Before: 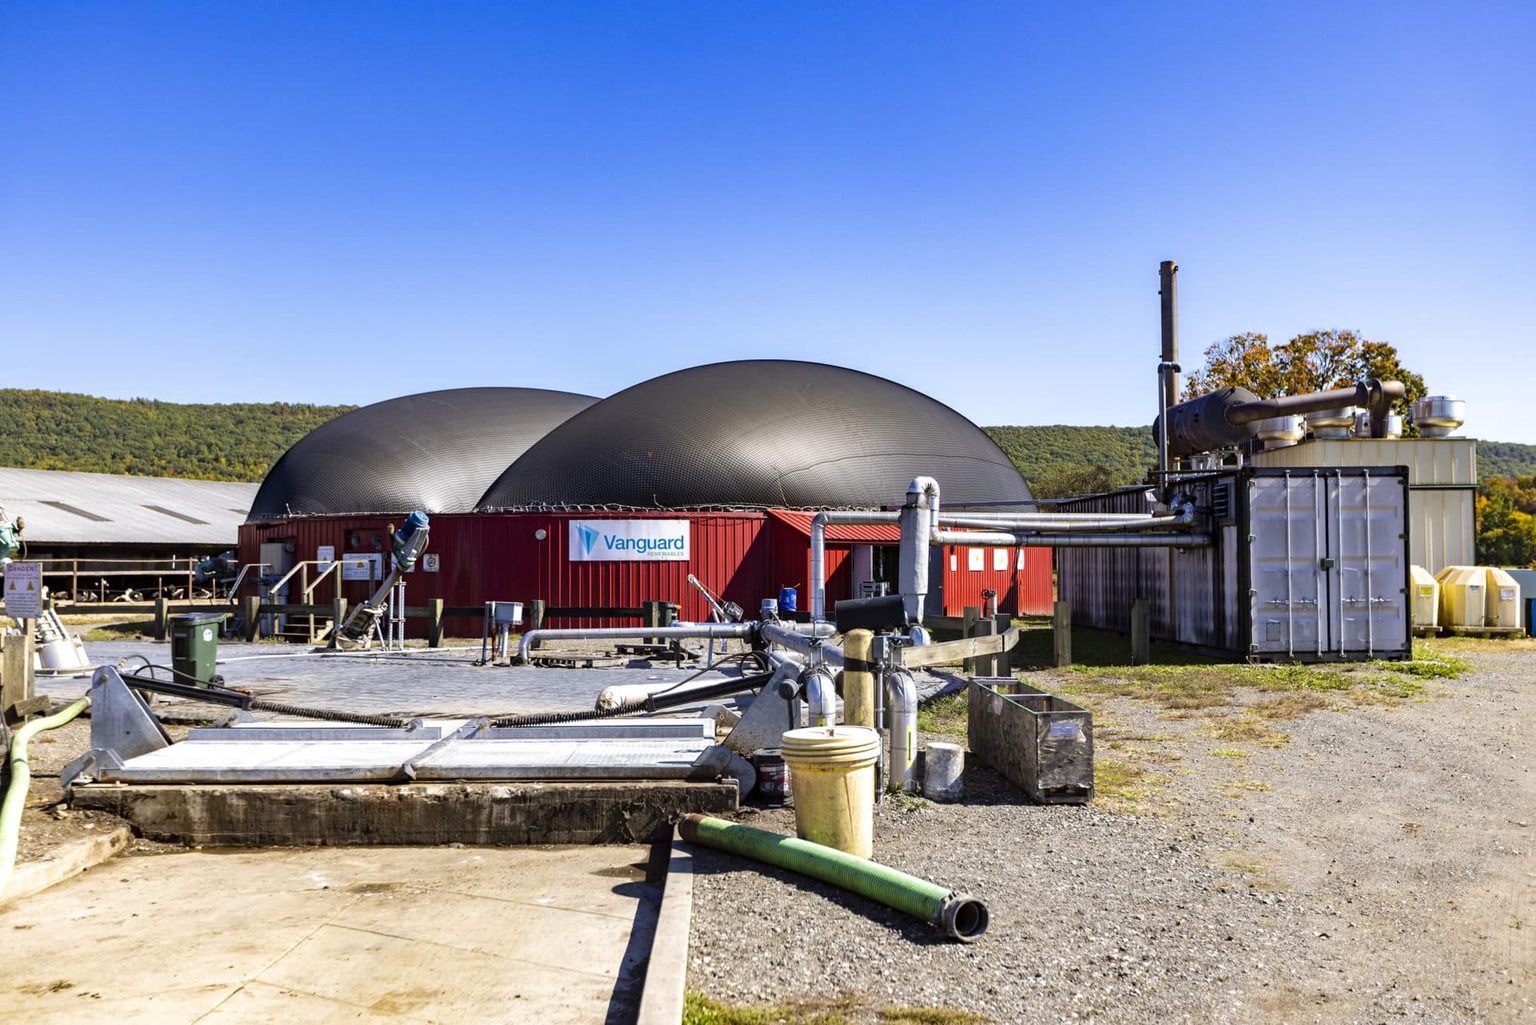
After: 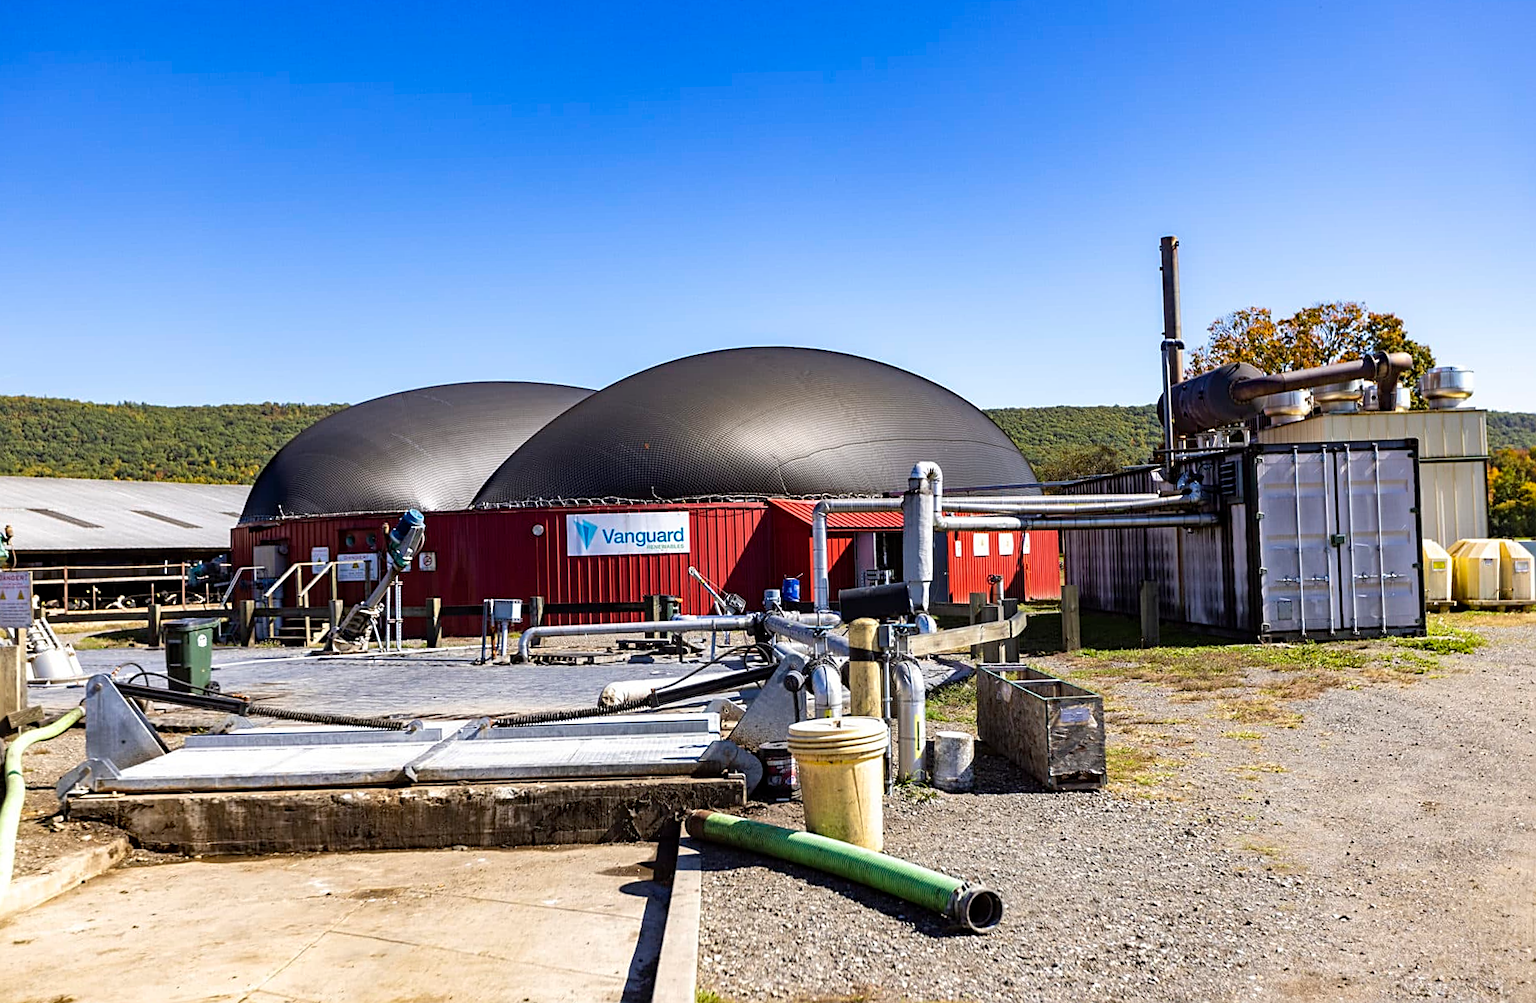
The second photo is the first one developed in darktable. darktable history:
sharpen: on, module defaults
rotate and perspective: rotation -1.42°, crop left 0.016, crop right 0.984, crop top 0.035, crop bottom 0.965
